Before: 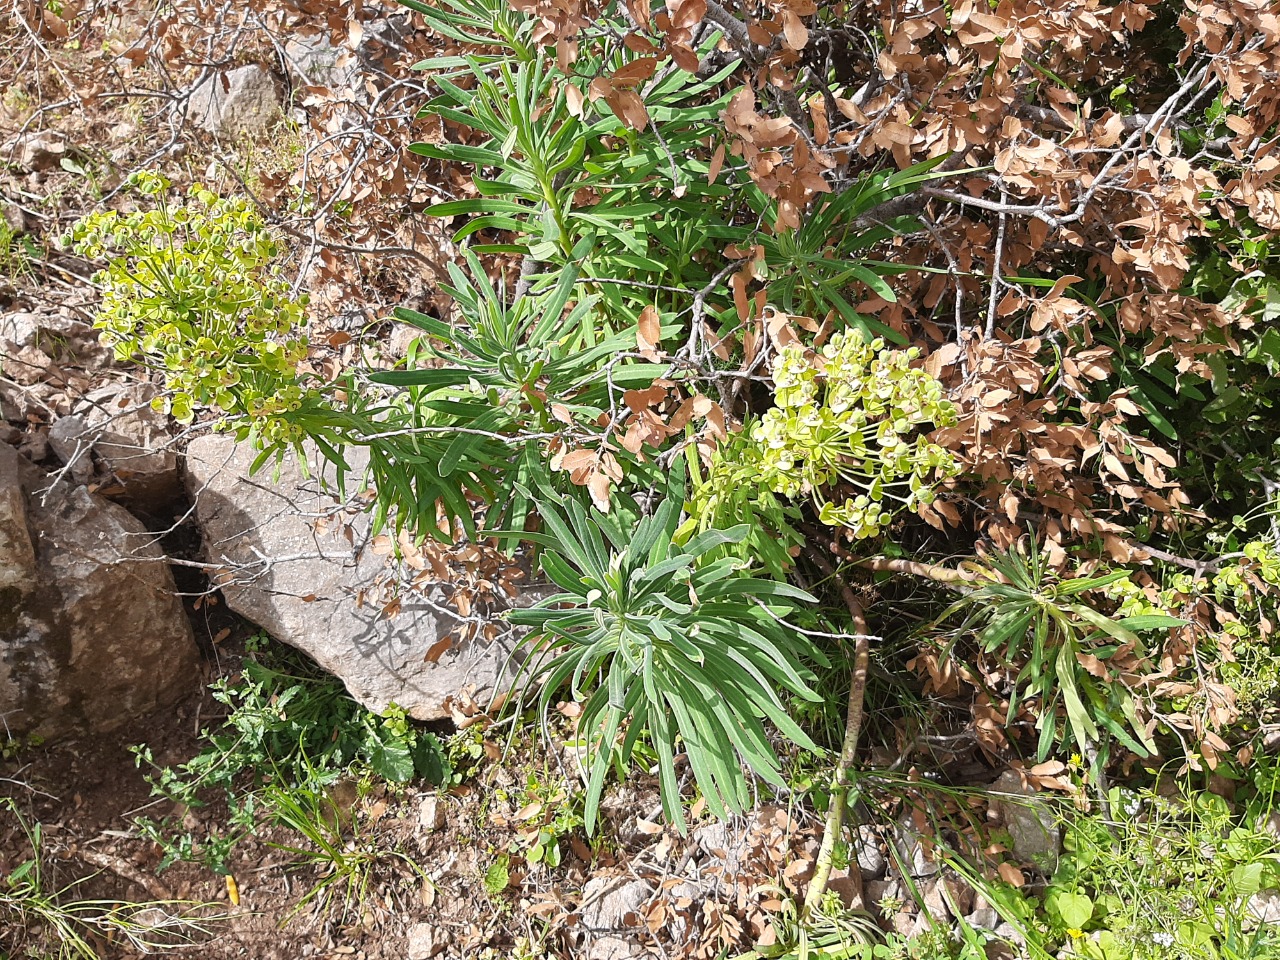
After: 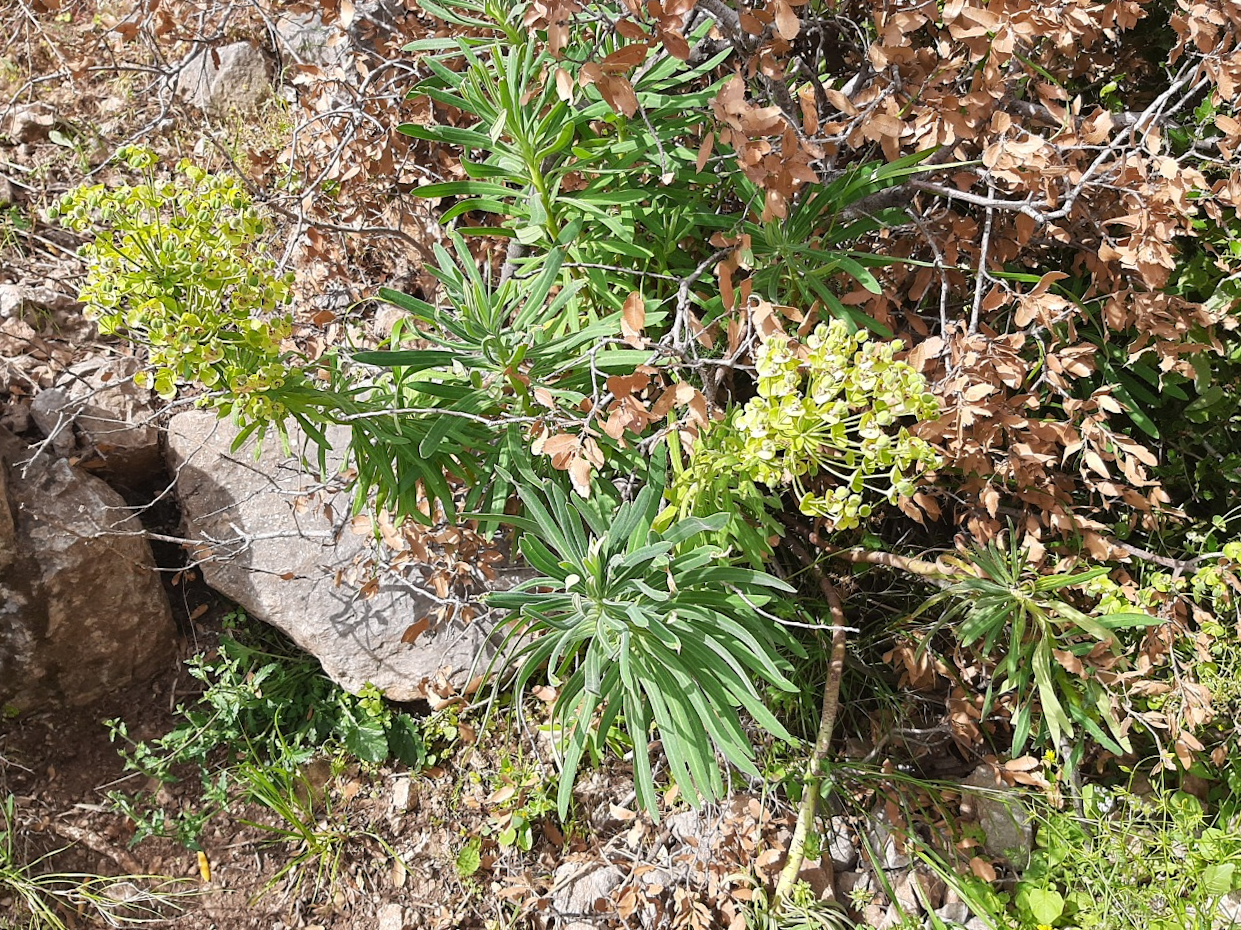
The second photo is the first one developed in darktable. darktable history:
crop and rotate: angle -1.36°
